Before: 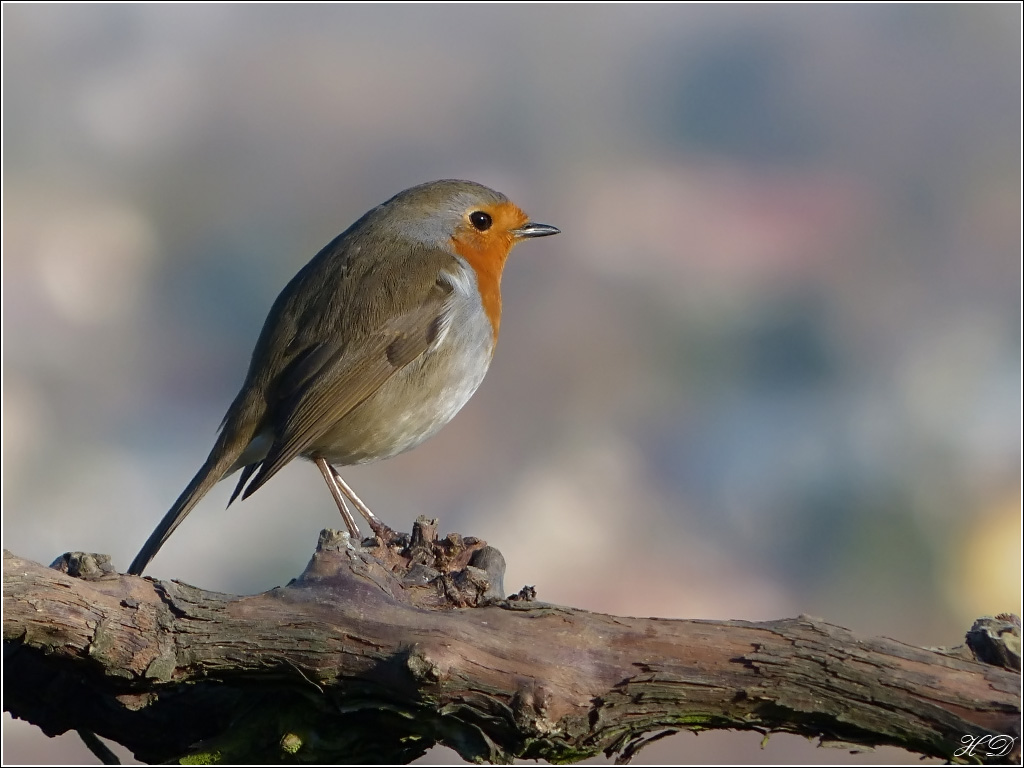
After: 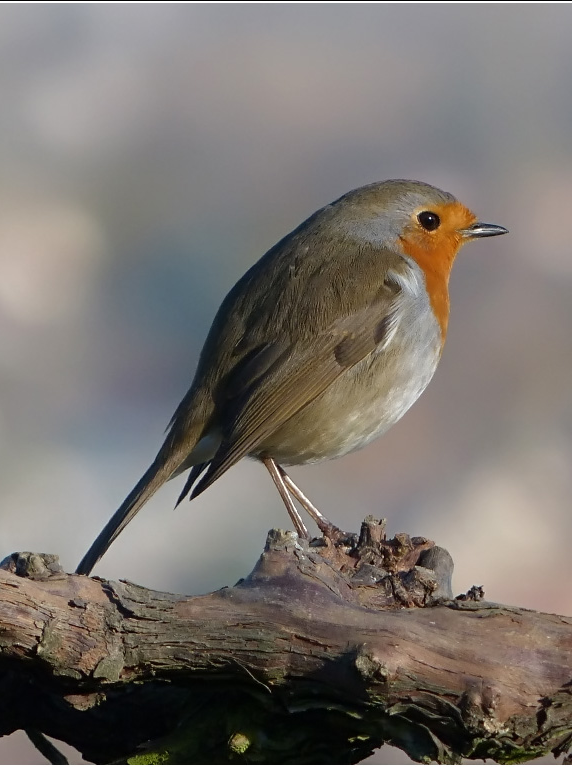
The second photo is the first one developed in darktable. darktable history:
crop: left 5.104%, right 38.97%
